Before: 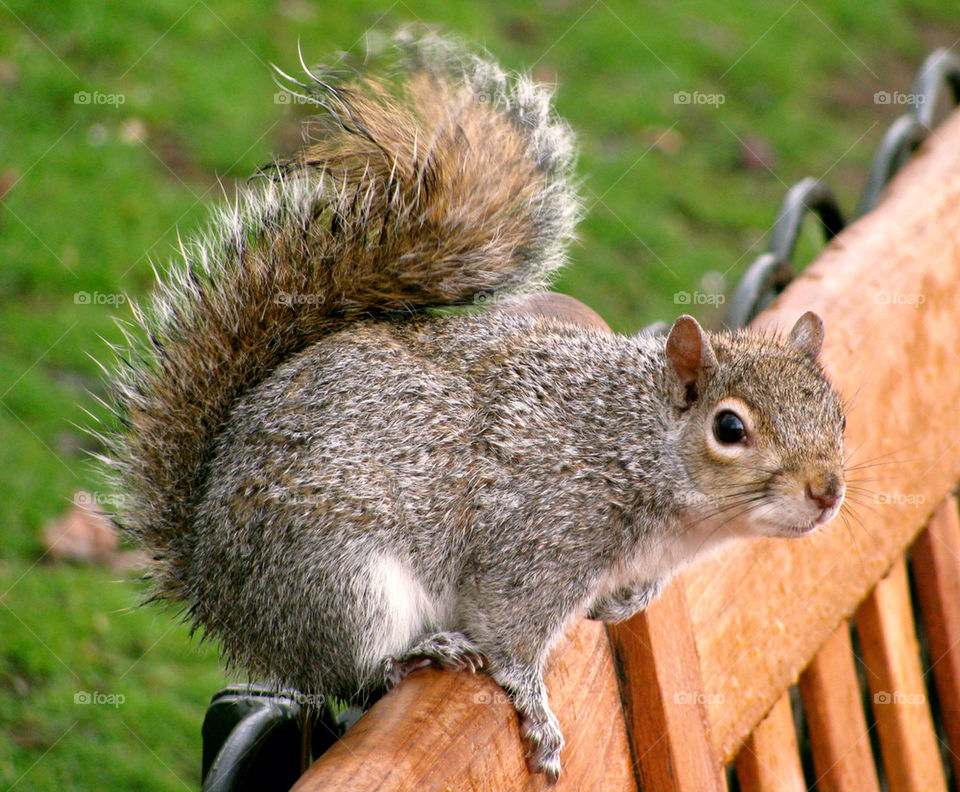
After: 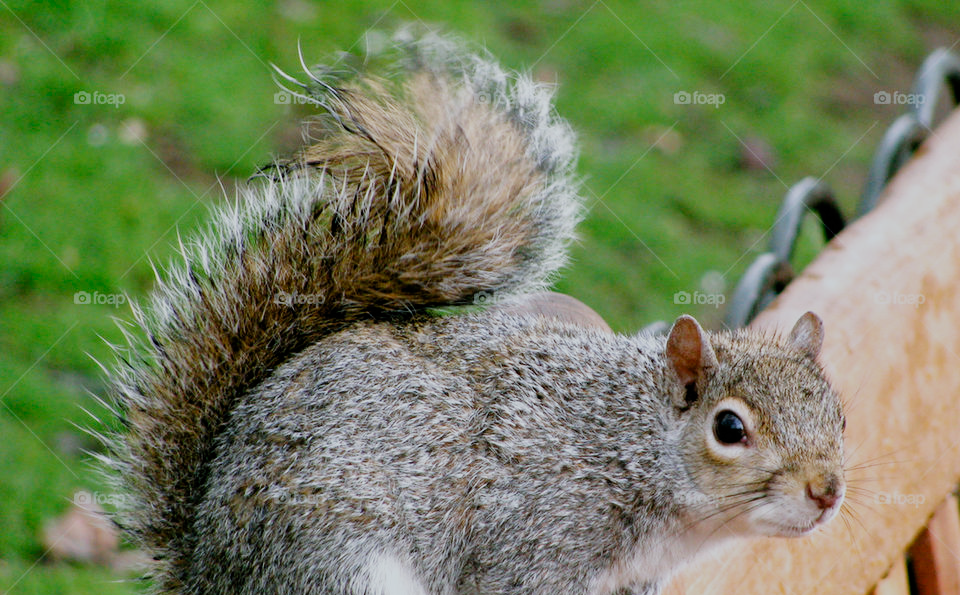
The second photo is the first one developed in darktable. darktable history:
filmic rgb: black relative exposure -7.65 EV, white relative exposure 4.56 EV, hardness 3.61, add noise in highlights 0, preserve chrominance no, color science v3 (2019), use custom middle-gray values true, contrast in highlights soft
crop: bottom 24.76%
color calibration: illuminant F (fluorescent), F source F9 (Cool White Deluxe 4150 K) – high CRI, x 0.375, y 0.373, temperature 4158.44 K
